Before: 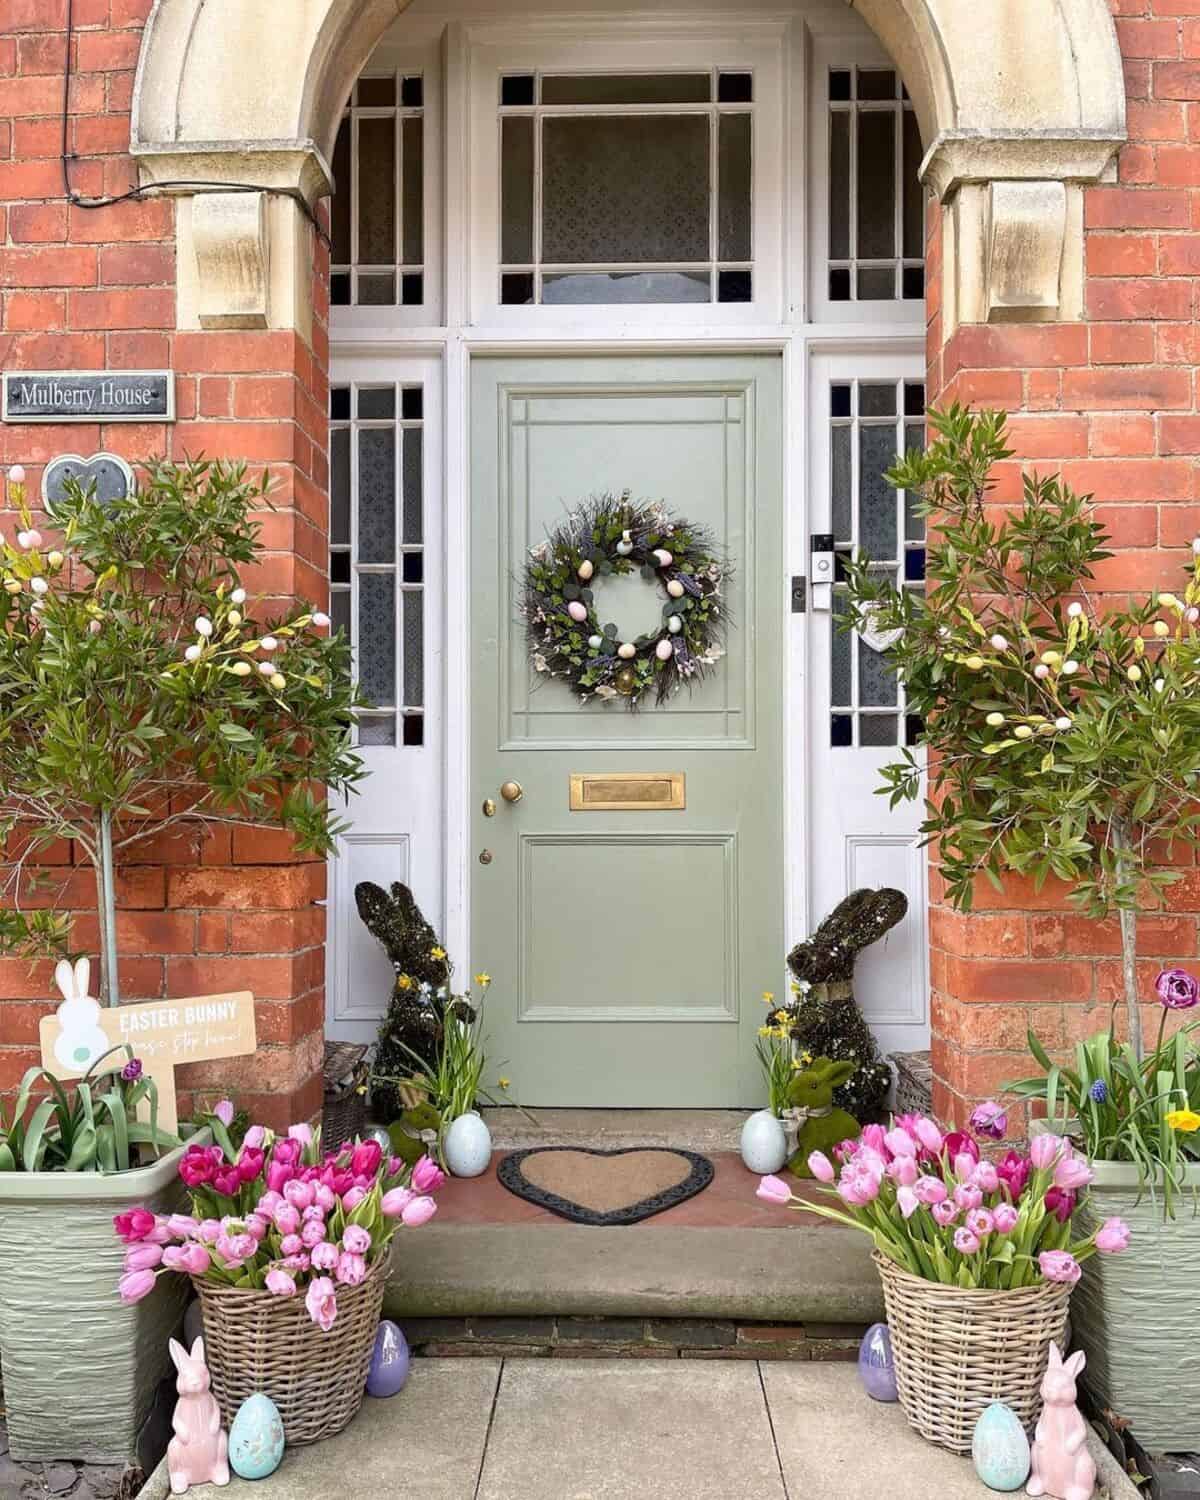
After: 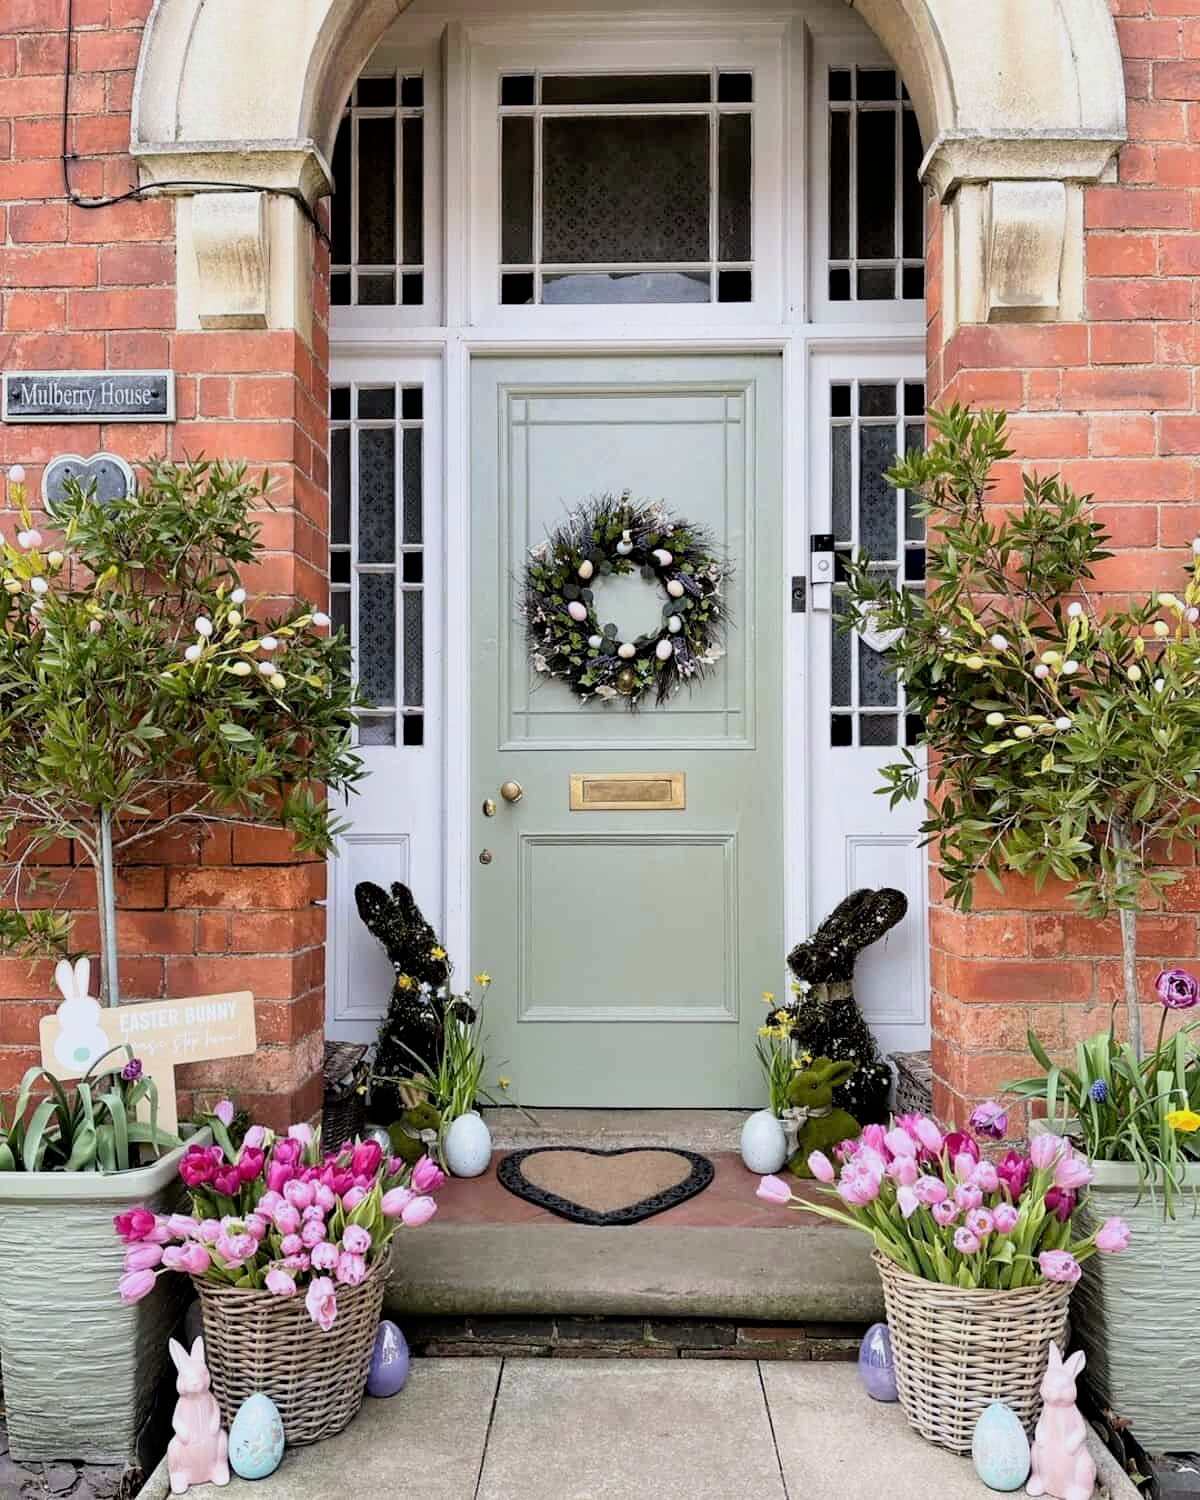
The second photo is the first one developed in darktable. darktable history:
filmic rgb: black relative exposure -5 EV, white relative exposure 3.2 EV, hardness 3.42, contrast 1.2, highlights saturation mix -30%
white balance: red 0.974, blue 1.044
